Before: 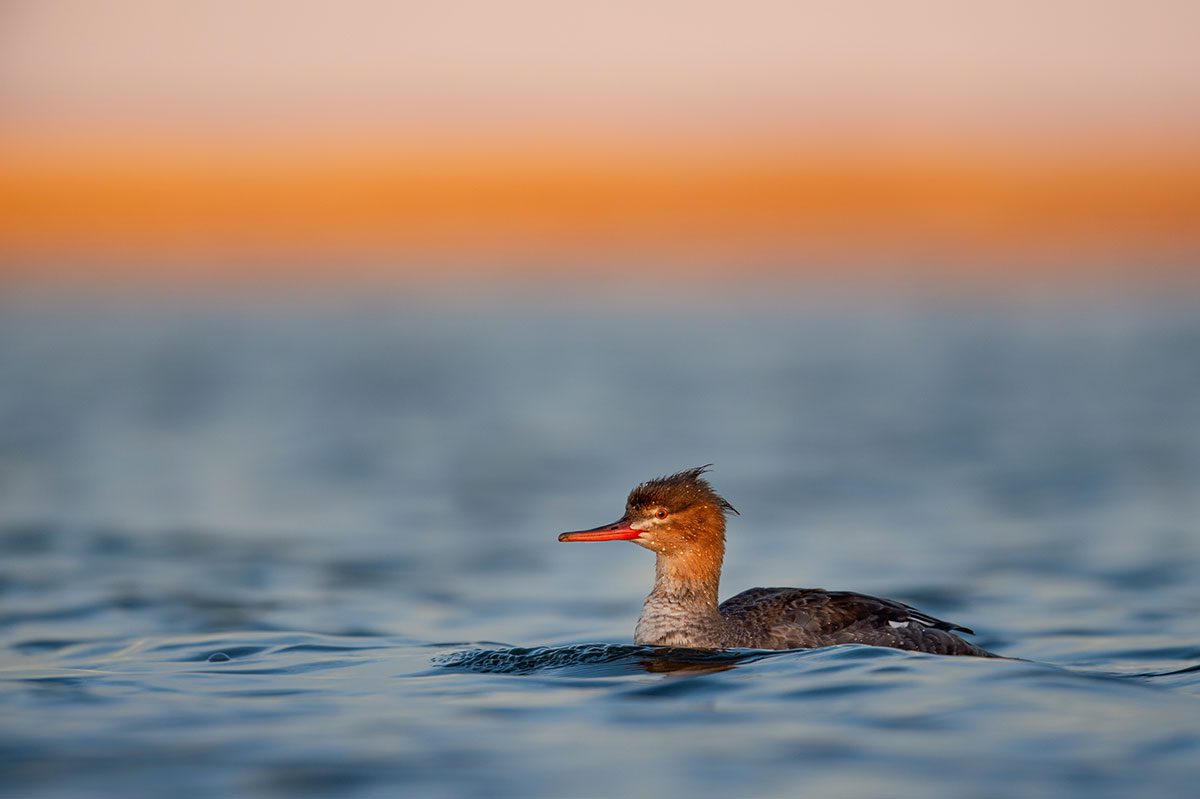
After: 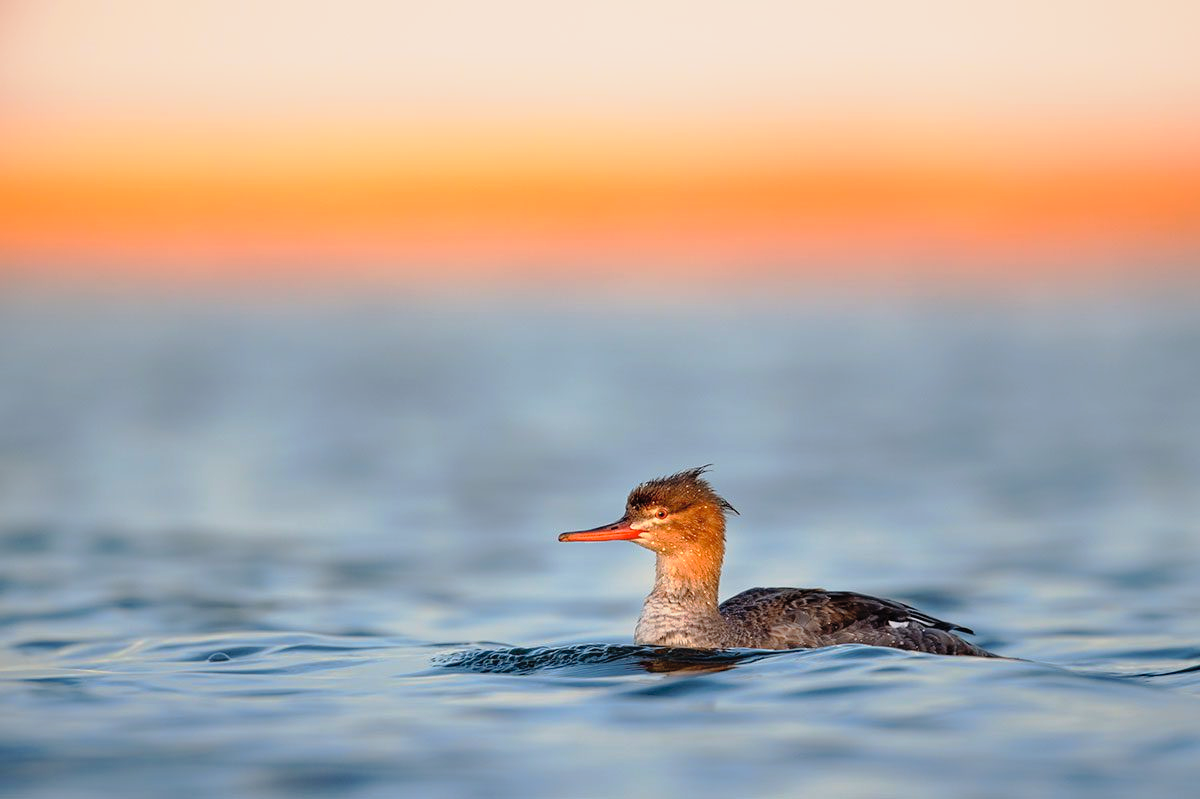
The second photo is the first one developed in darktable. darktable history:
tone curve: curves: ch0 [(0, 0) (0.105, 0.068) (0.195, 0.162) (0.283, 0.283) (0.384, 0.404) (0.485, 0.531) (0.638, 0.681) (0.795, 0.879) (1, 0.977)]; ch1 [(0, 0) (0.161, 0.092) (0.35, 0.33) (0.379, 0.401) (0.456, 0.469) (0.504, 0.501) (0.512, 0.523) (0.58, 0.597) (0.635, 0.646) (1, 1)]; ch2 [(0, 0) (0.371, 0.362) (0.437, 0.437) (0.5, 0.5) (0.53, 0.523) (0.56, 0.58) (0.622, 0.606) (1, 1)], preserve colors none
contrast brightness saturation: brightness 0.147
